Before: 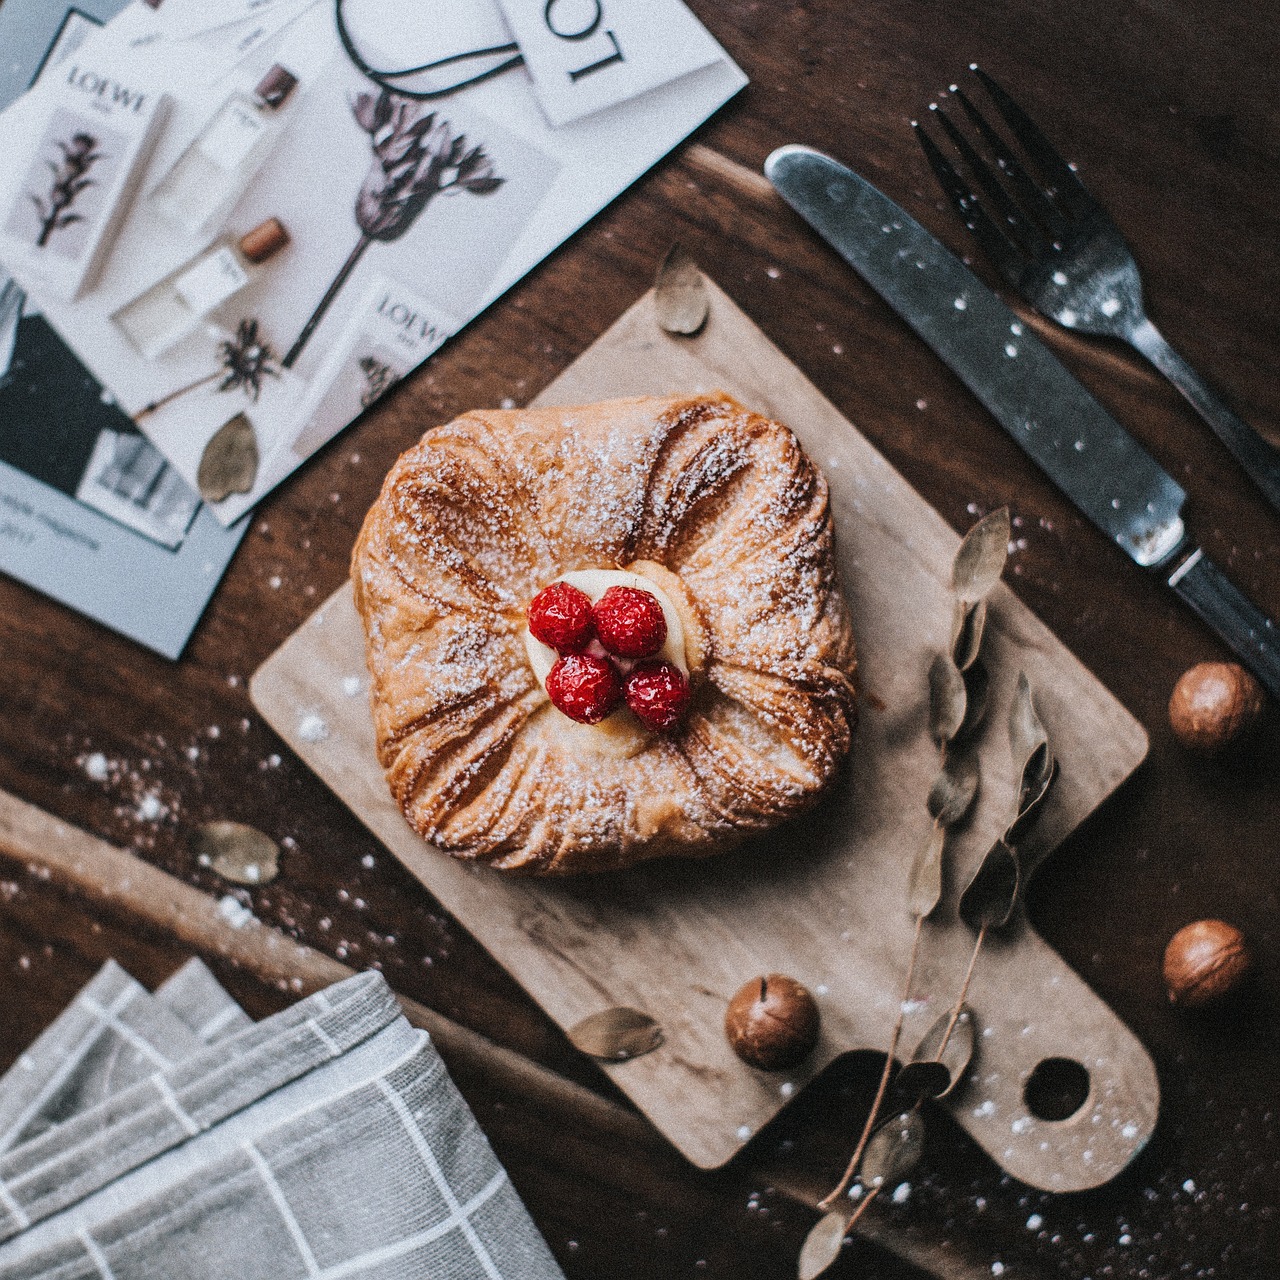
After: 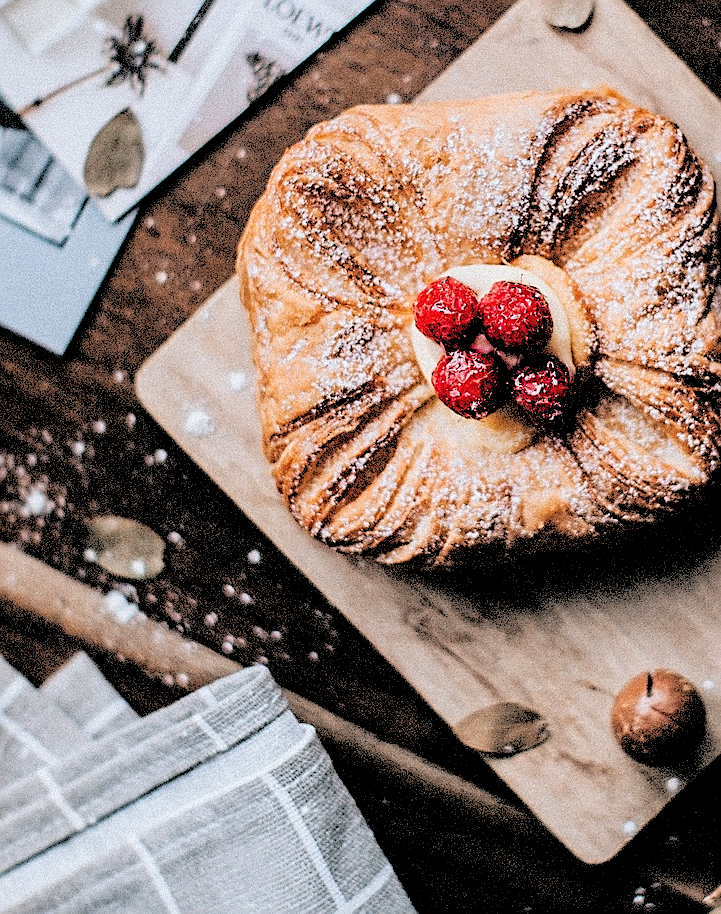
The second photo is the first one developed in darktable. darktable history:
crop: left 8.966%, top 23.852%, right 34.699%, bottom 4.703%
rgb levels: levels [[0.027, 0.429, 0.996], [0, 0.5, 1], [0, 0.5, 1]]
sharpen: on, module defaults
tone equalizer: on, module defaults
